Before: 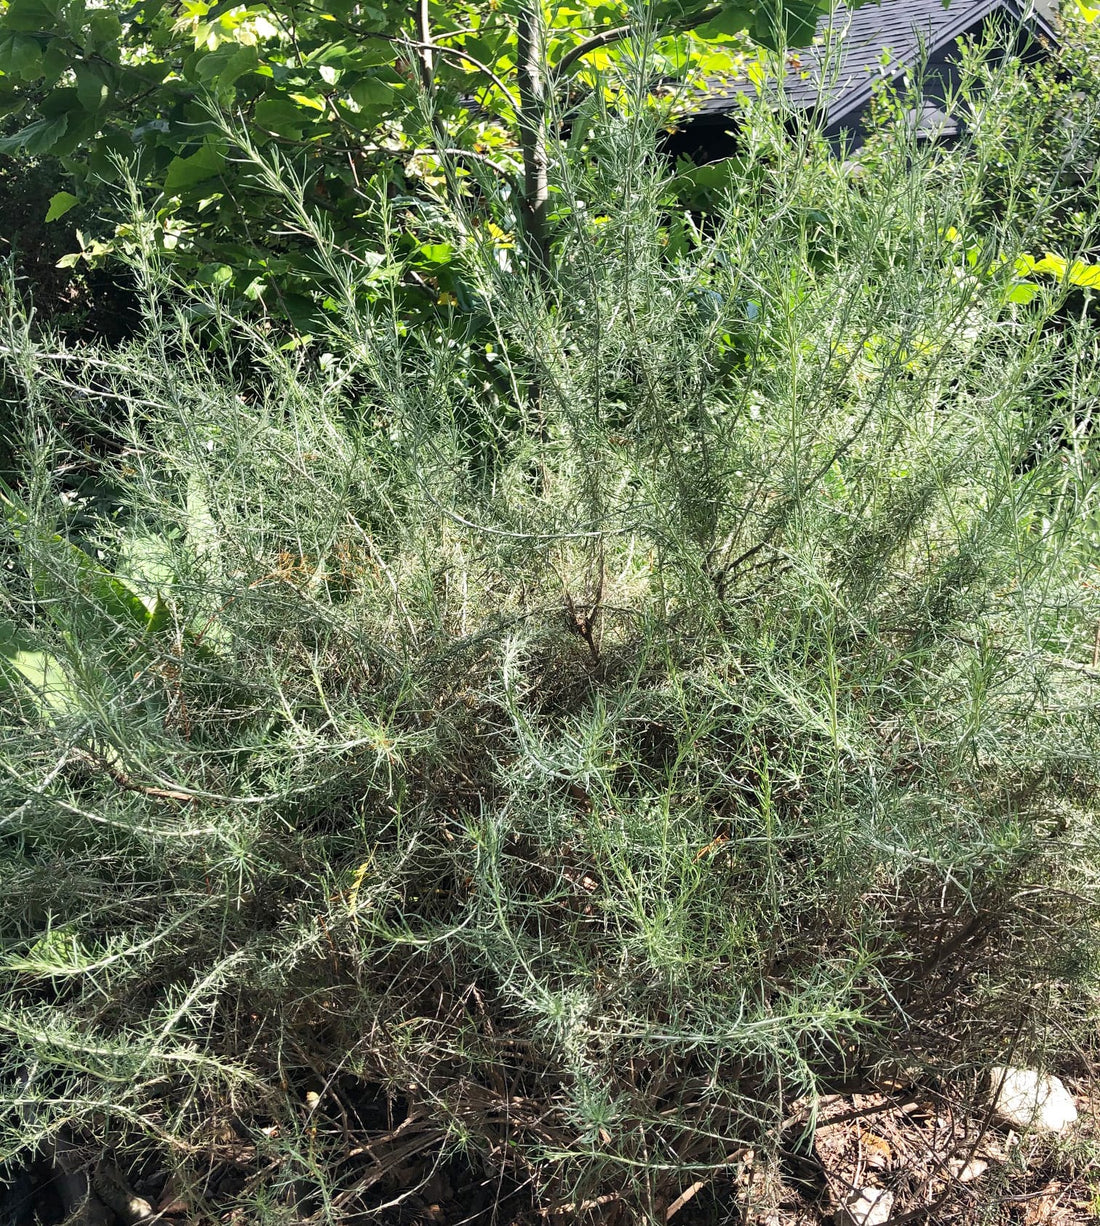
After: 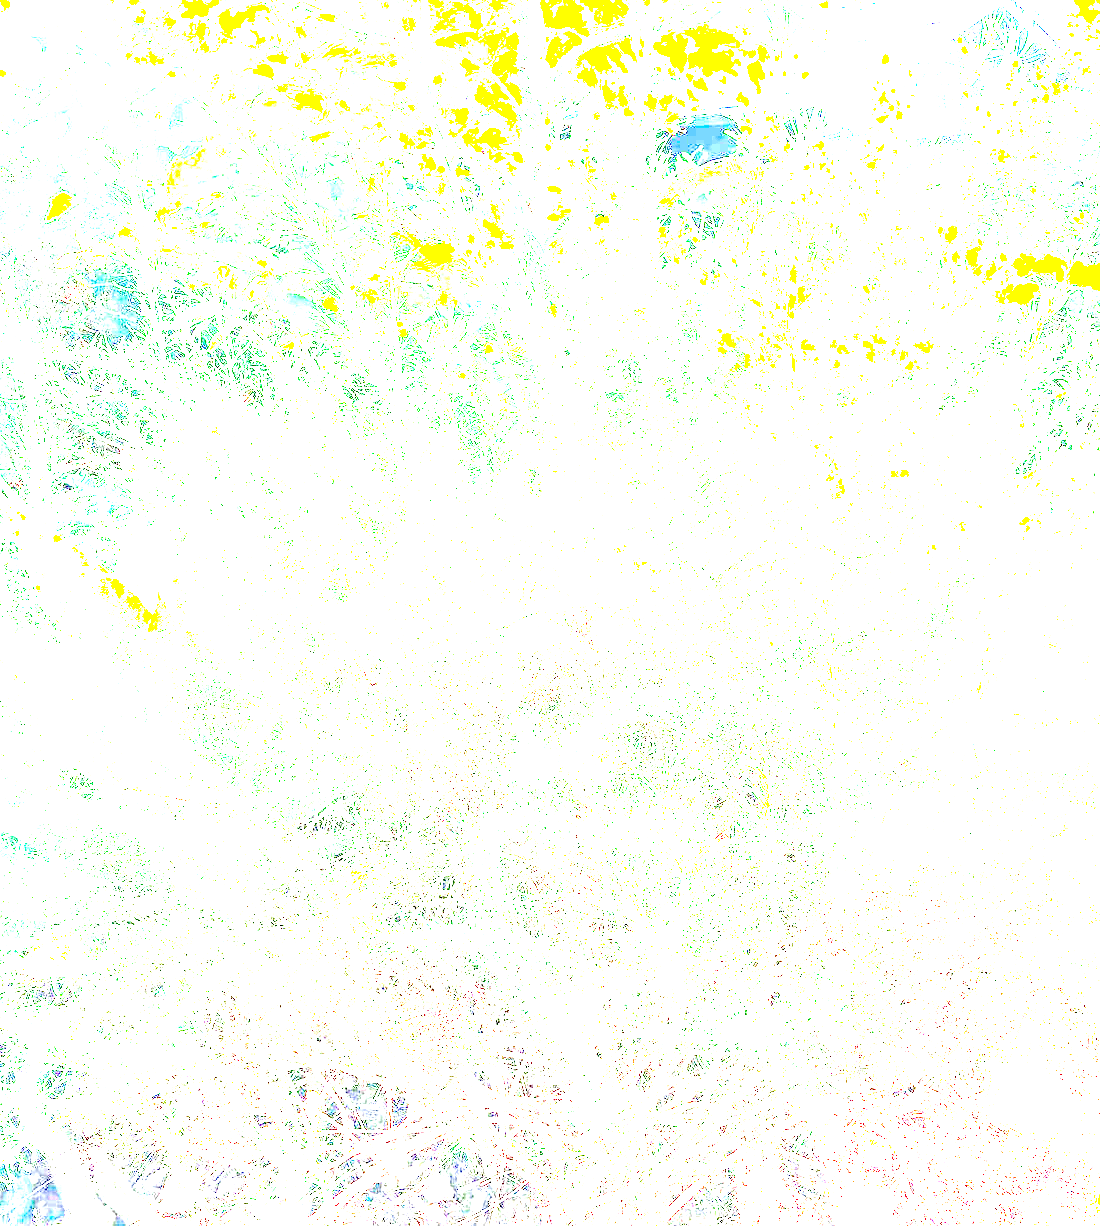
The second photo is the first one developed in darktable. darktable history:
exposure: exposure 8 EV, compensate highlight preservation false
tone curve: curves: ch0 [(0, 0) (0.059, 0.027) (0.162, 0.125) (0.304, 0.279) (0.547, 0.532) (0.828, 0.815) (1, 0.983)]; ch1 [(0, 0) (0.23, 0.166) (0.34, 0.298) (0.371, 0.334) (0.435, 0.413) (0.477, 0.469) (0.499, 0.498) (0.529, 0.544) (0.559, 0.587) (0.743, 0.798) (1, 1)]; ch2 [(0, 0) (0.431, 0.414) (0.498, 0.503) (0.524, 0.531) (0.568, 0.567) (0.6, 0.597) (0.643, 0.631) (0.74, 0.721) (1, 1)], color space Lab, independent channels, preserve colors none
